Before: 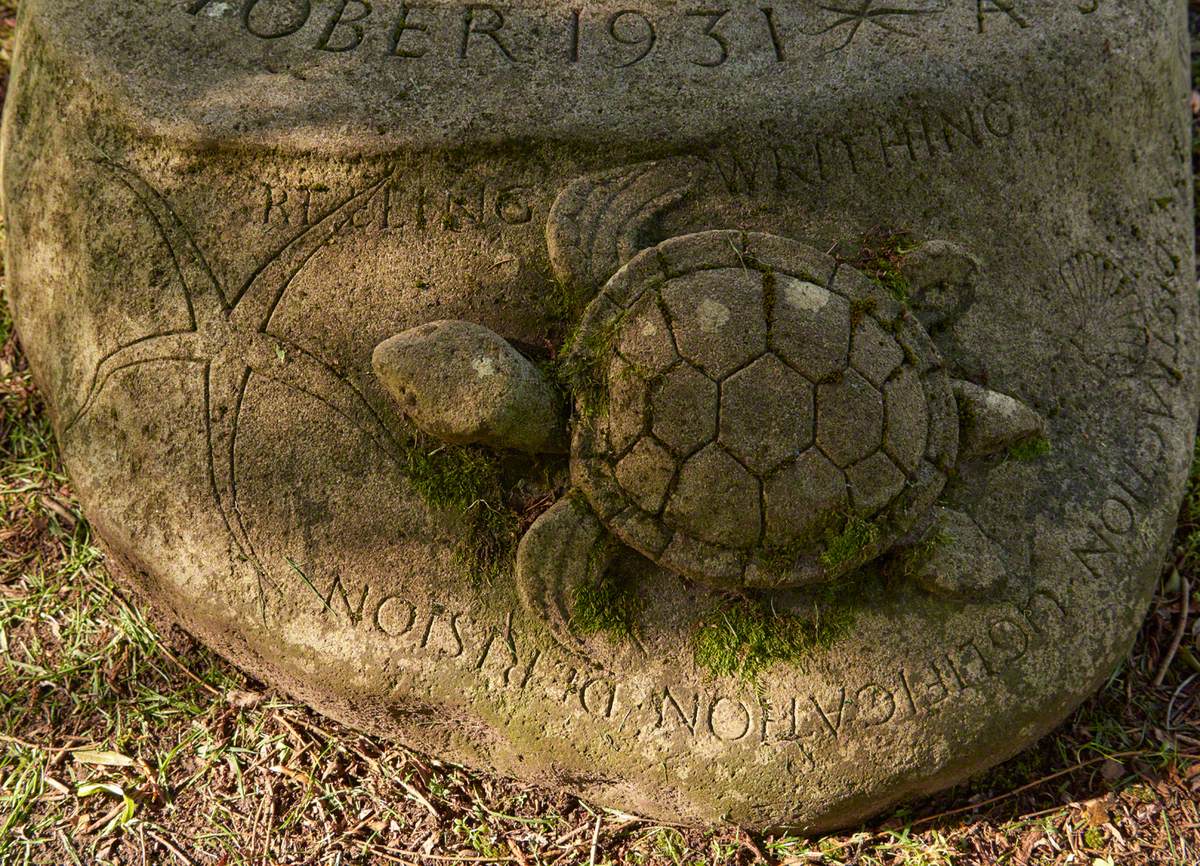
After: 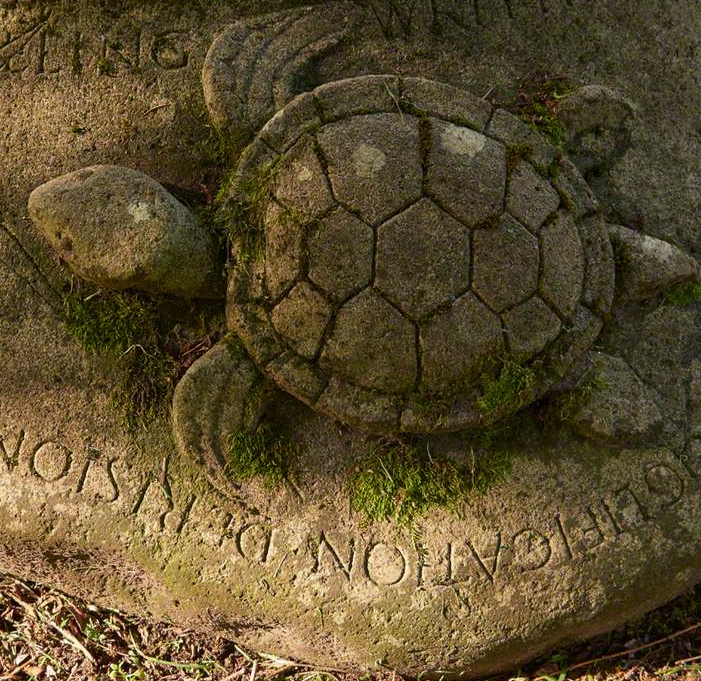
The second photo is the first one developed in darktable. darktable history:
exposure: exposure -0.04 EV, compensate exposure bias true, compensate highlight preservation false
crop and rotate: left 28.736%, top 17.959%, right 12.813%, bottom 3.339%
